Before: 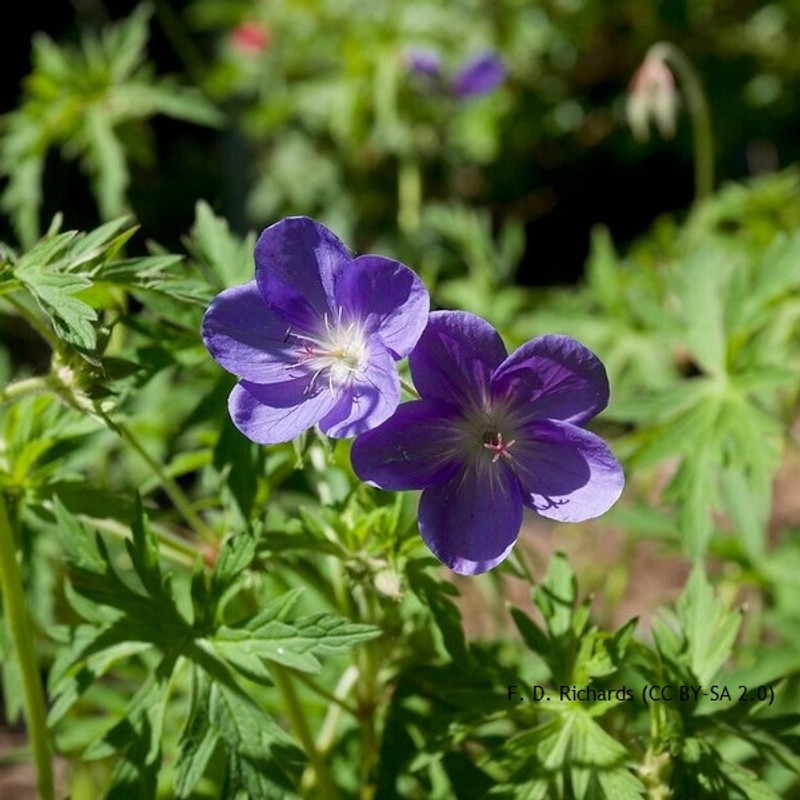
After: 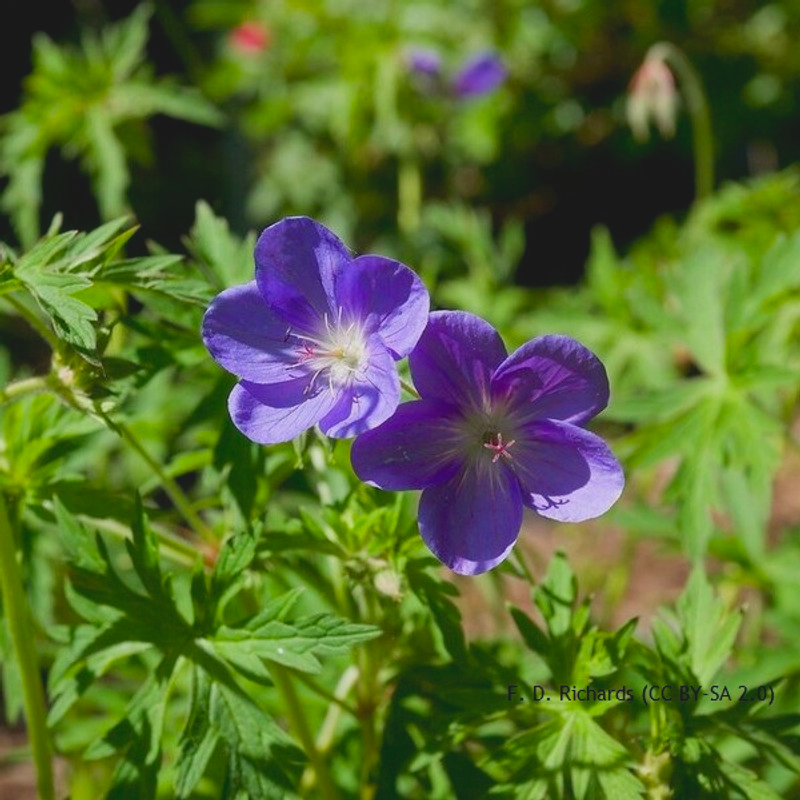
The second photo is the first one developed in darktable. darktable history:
contrast brightness saturation: contrast -0.172, saturation 0.187
